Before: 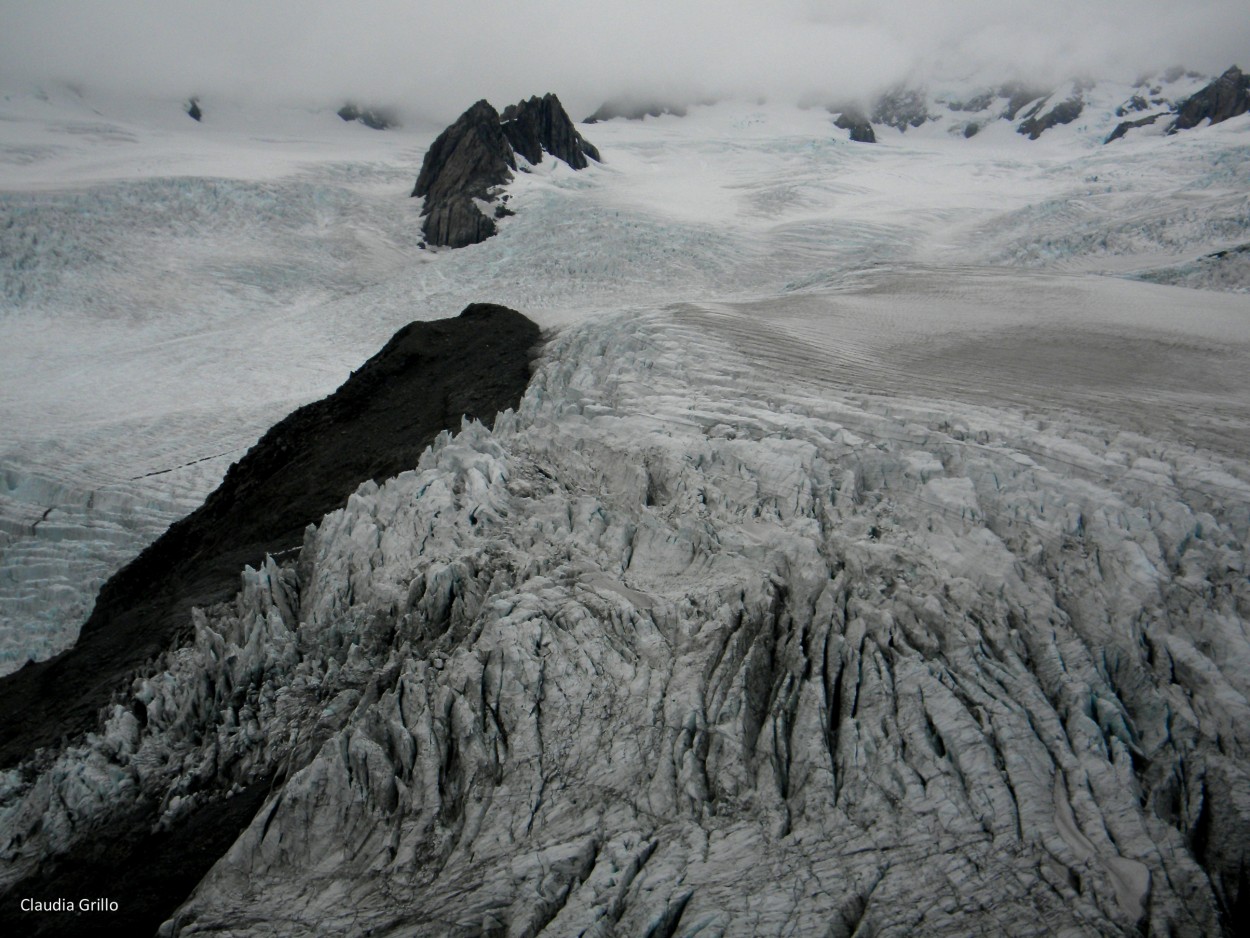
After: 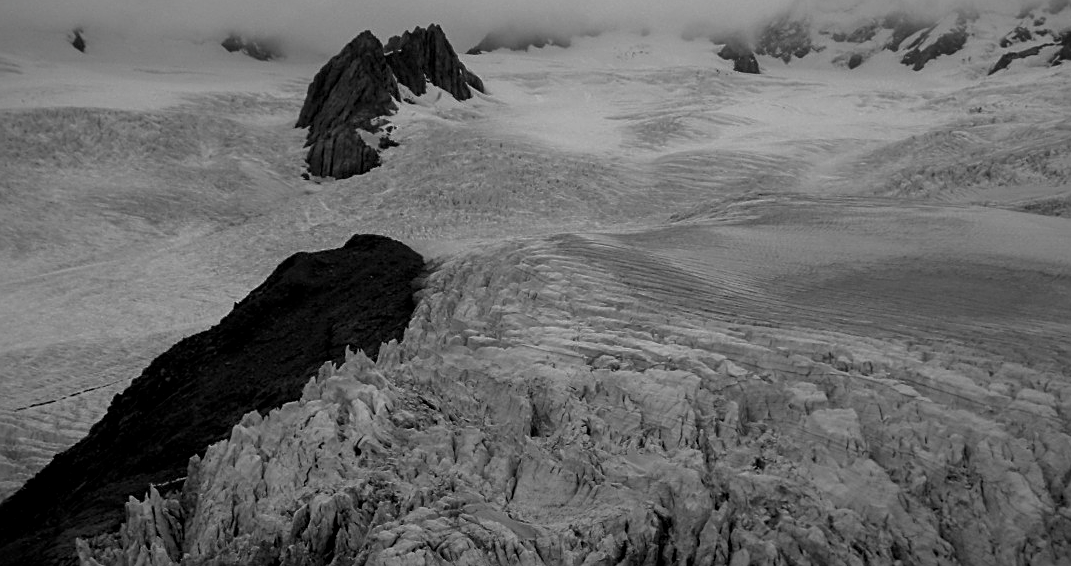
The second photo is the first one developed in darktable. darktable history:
contrast brightness saturation: saturation -0.98
sharpen: on, module defaults
base curve: curves: ch0 [(0, 0) (0.595, 0.418) (1, 1)], preserve colors none
exposure: black level correction 0, compensate highlight preservation false
crop and rotate: left 9.326%, top 7.357%, right 4.941%, bottom 32.235%
shadows and highlights: shadows 8.56, white point adjustment 0.817, highlights -38.35, highlights color adjustment 53.28%
local contrast: on, module defaults
